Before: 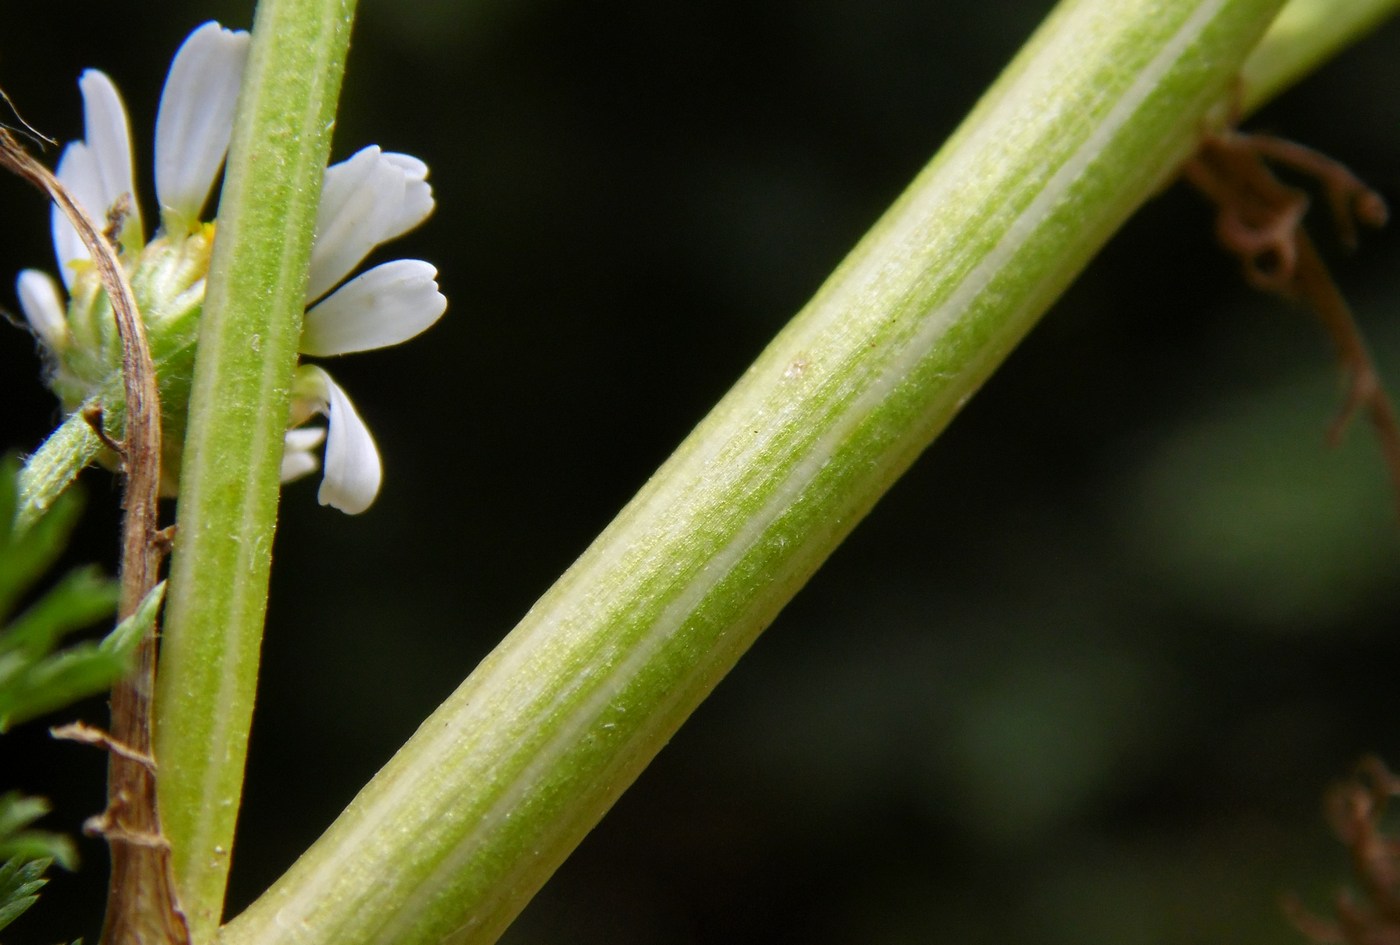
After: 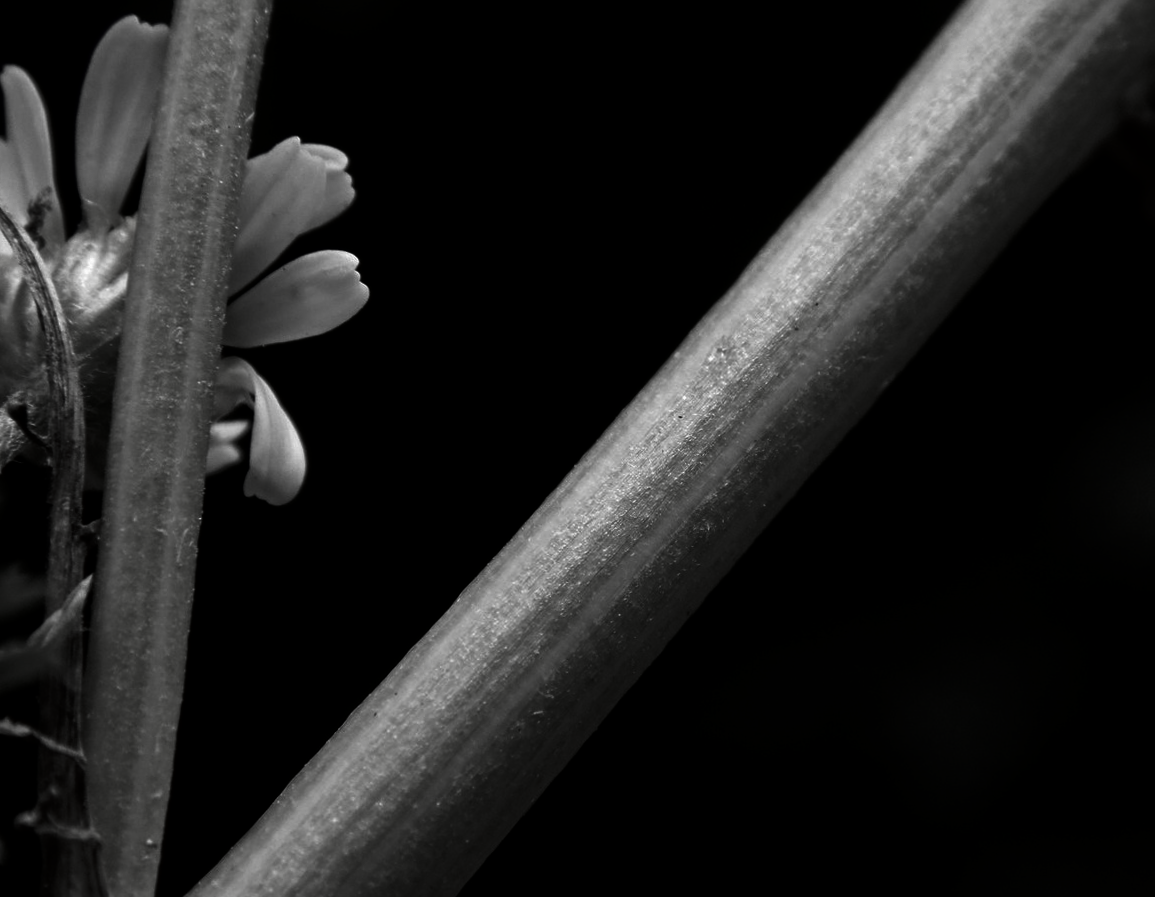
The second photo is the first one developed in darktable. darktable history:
crop and rotate: angle 0.844°, left 4.419%, top 0.434%, right 11.281%, bottom 2.576%
contrast brightness saturation: contrast 0.018, brightness -0.989, saturation -0.985
shadows and highlights: shadows 25.11, highlights -24.12, highlights color adjustment 56.07%
